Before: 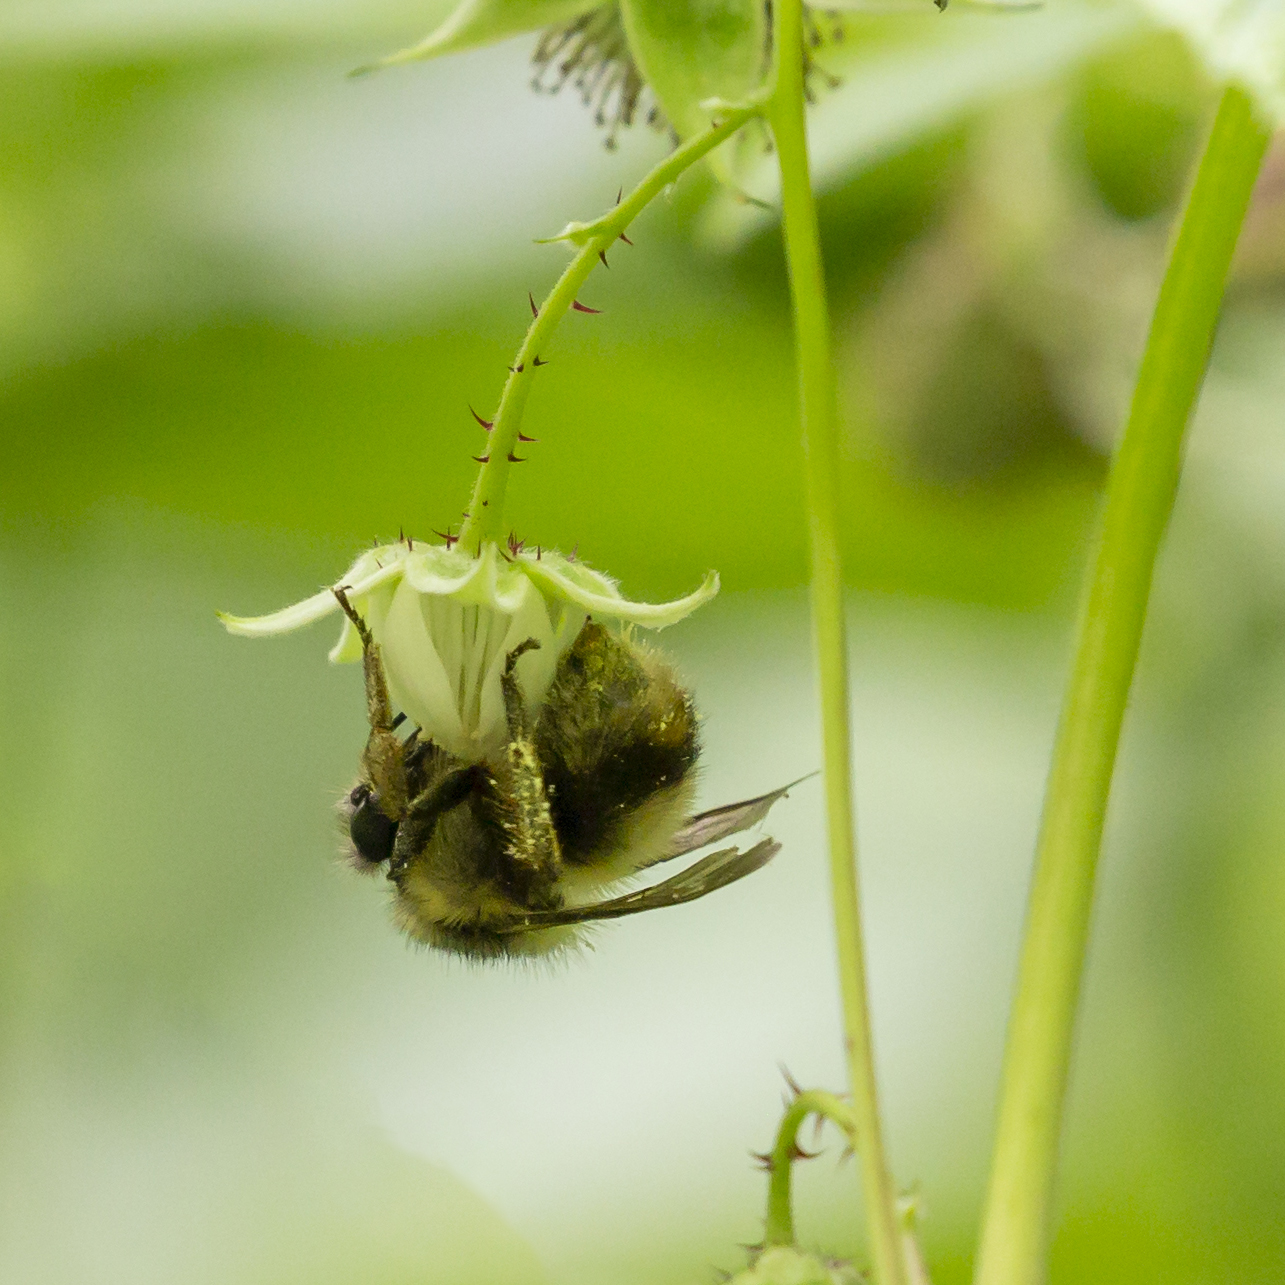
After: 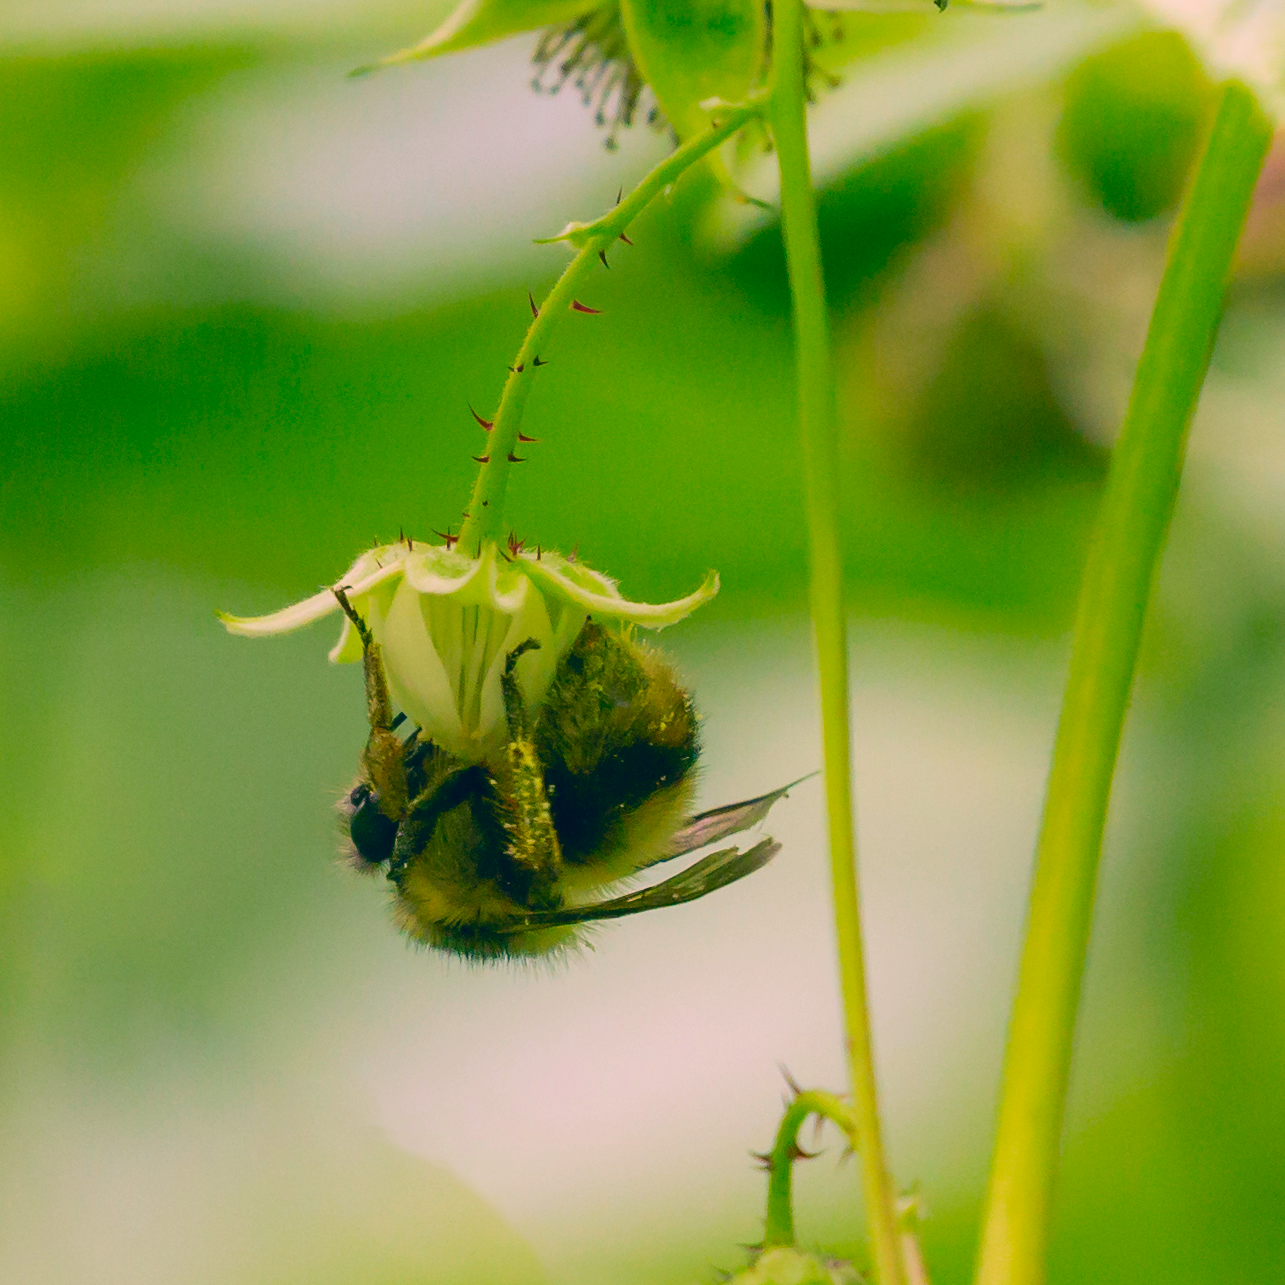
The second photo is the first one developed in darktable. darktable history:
tone equalizer: -8 EV 0.279 EV, -7 EV 0.435 EV, -6 EV 0.436 EV, -5 EV 0.283 EV, -3 EV -0.279 EV, -2 EV -0.434 EV, -1 EV -0.4 EV, +0 EV -0.249 EV
color correction: highlights a* 16.53, highlights b* 0.308, shadows a* -14.77, shadows b* -14.34, saturation 1.5
